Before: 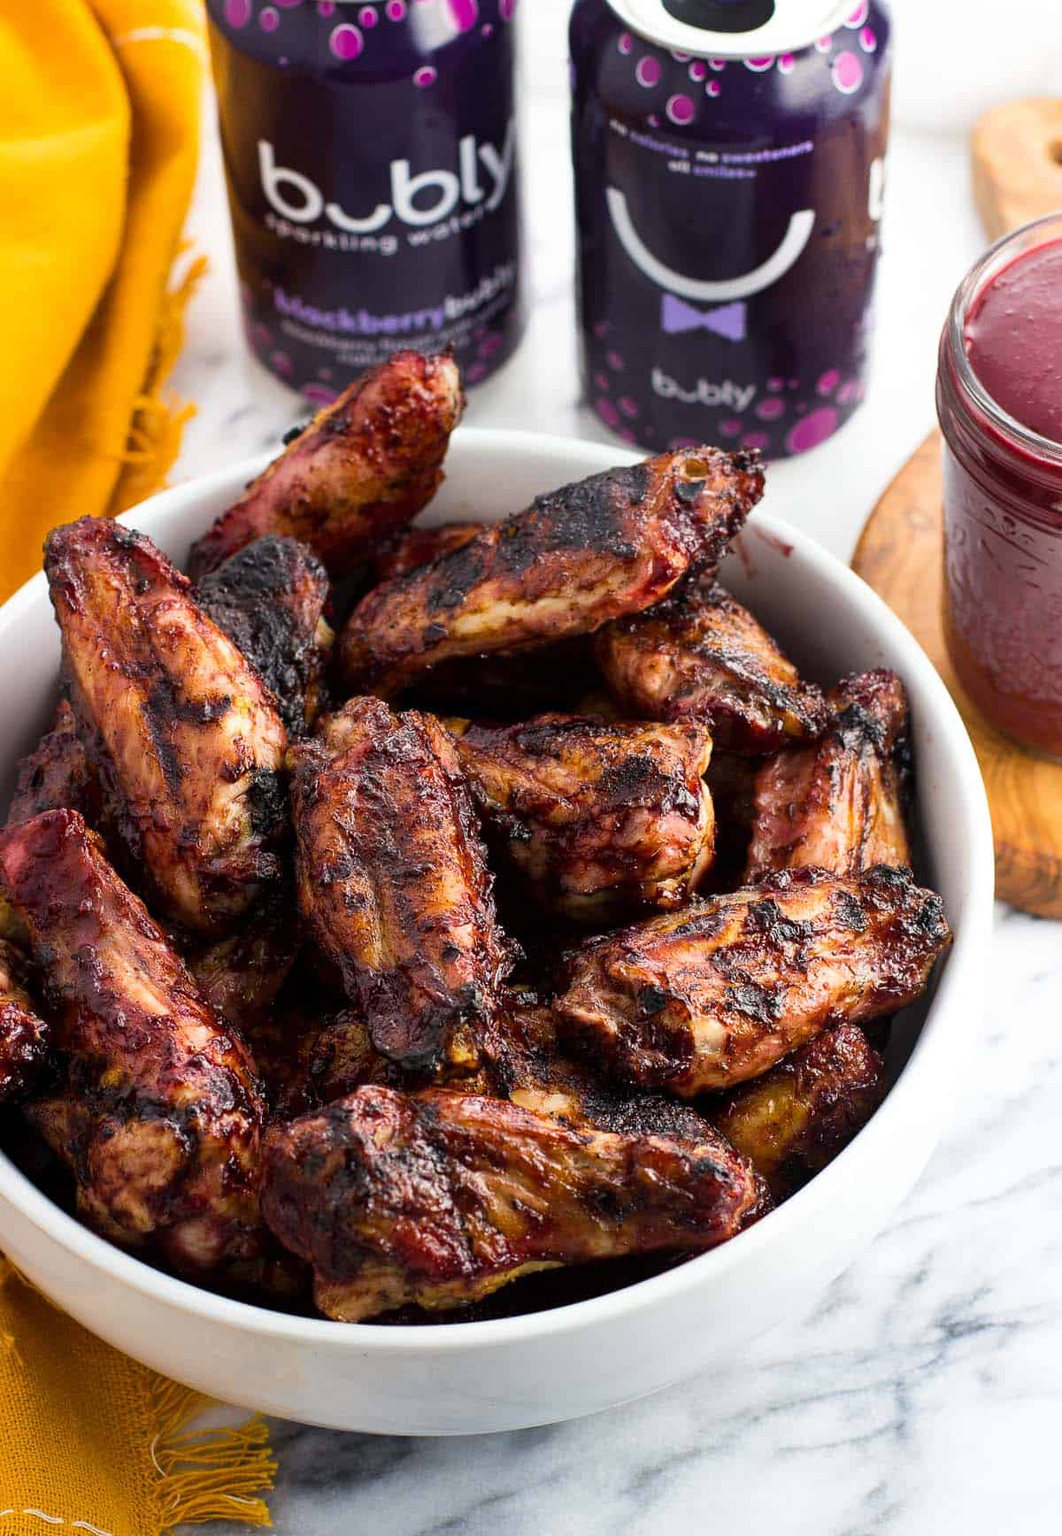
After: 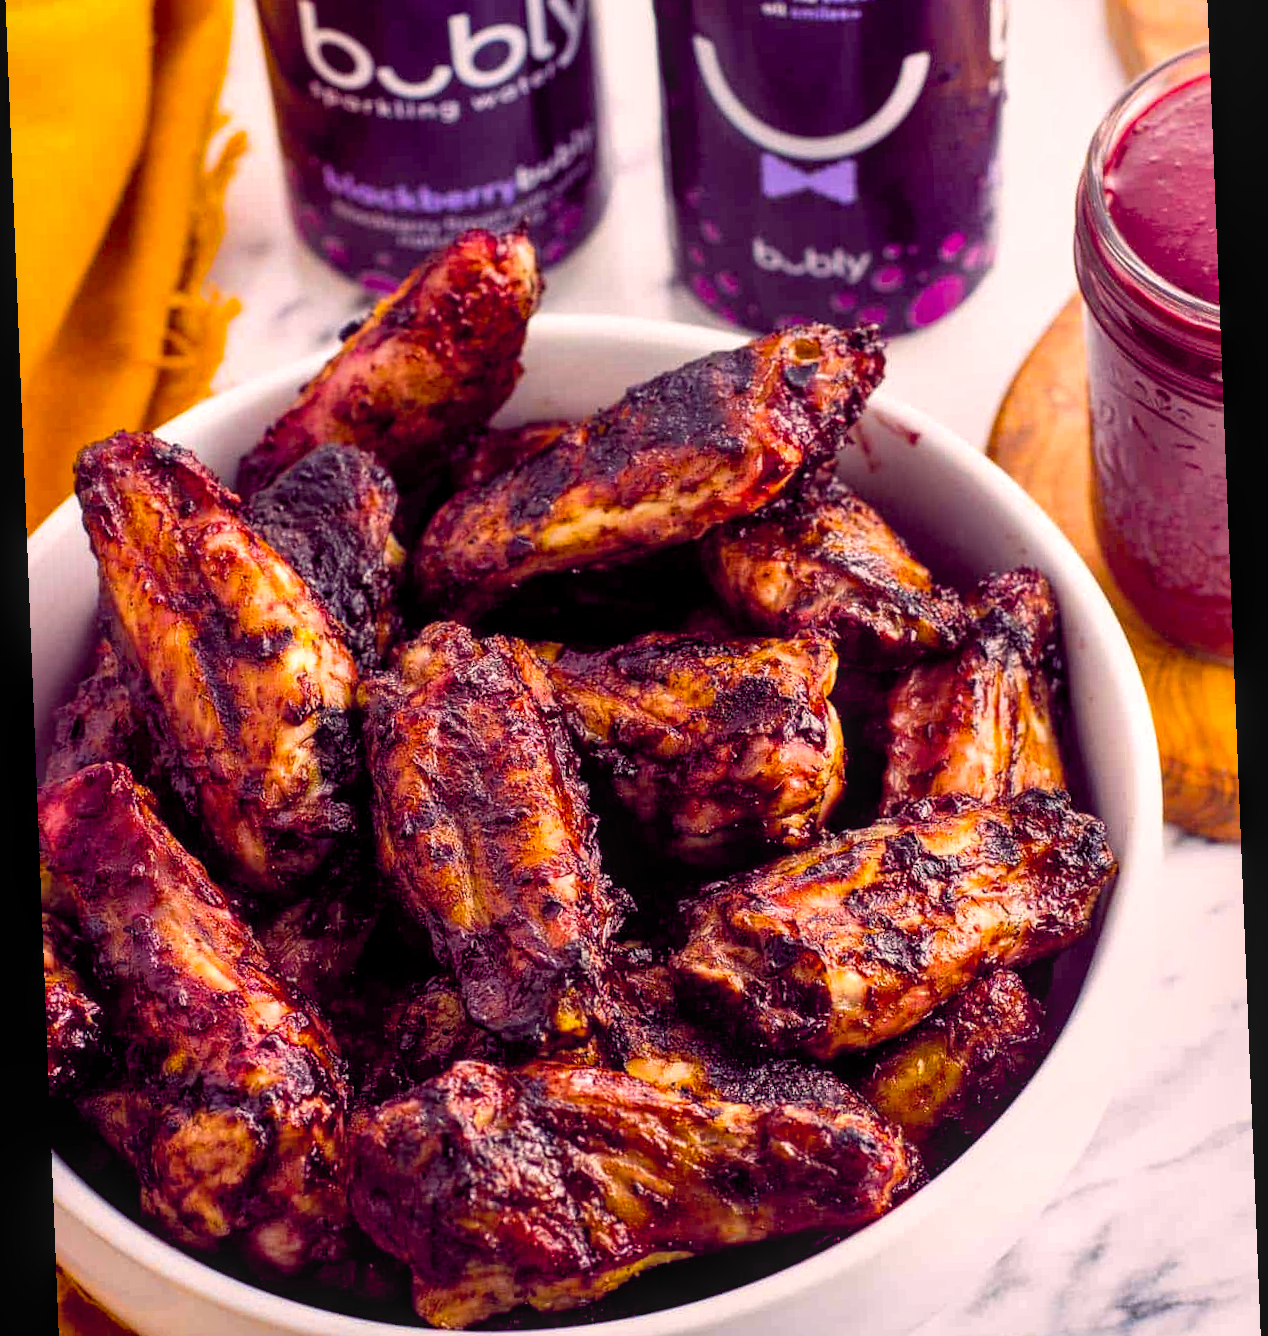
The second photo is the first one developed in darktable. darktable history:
rotate and perspective: rotation -2.29°, automatic cropping off
crop: top 11.038%, bottom 13.962%
color balance rgb: shadows lift › chroma 6.43%, shadows lift › hue 305.74°, highlights gain › chroma 2.43%, highlights gain › hue 35.74°, global offset › chroma 0.28%, global offset › hue 320.29°, linear chroma grading › global chroma 5.5%, perceptual saturation grading › global saturation 30%, contrast 5.15%
local contrast: on, module defaults
